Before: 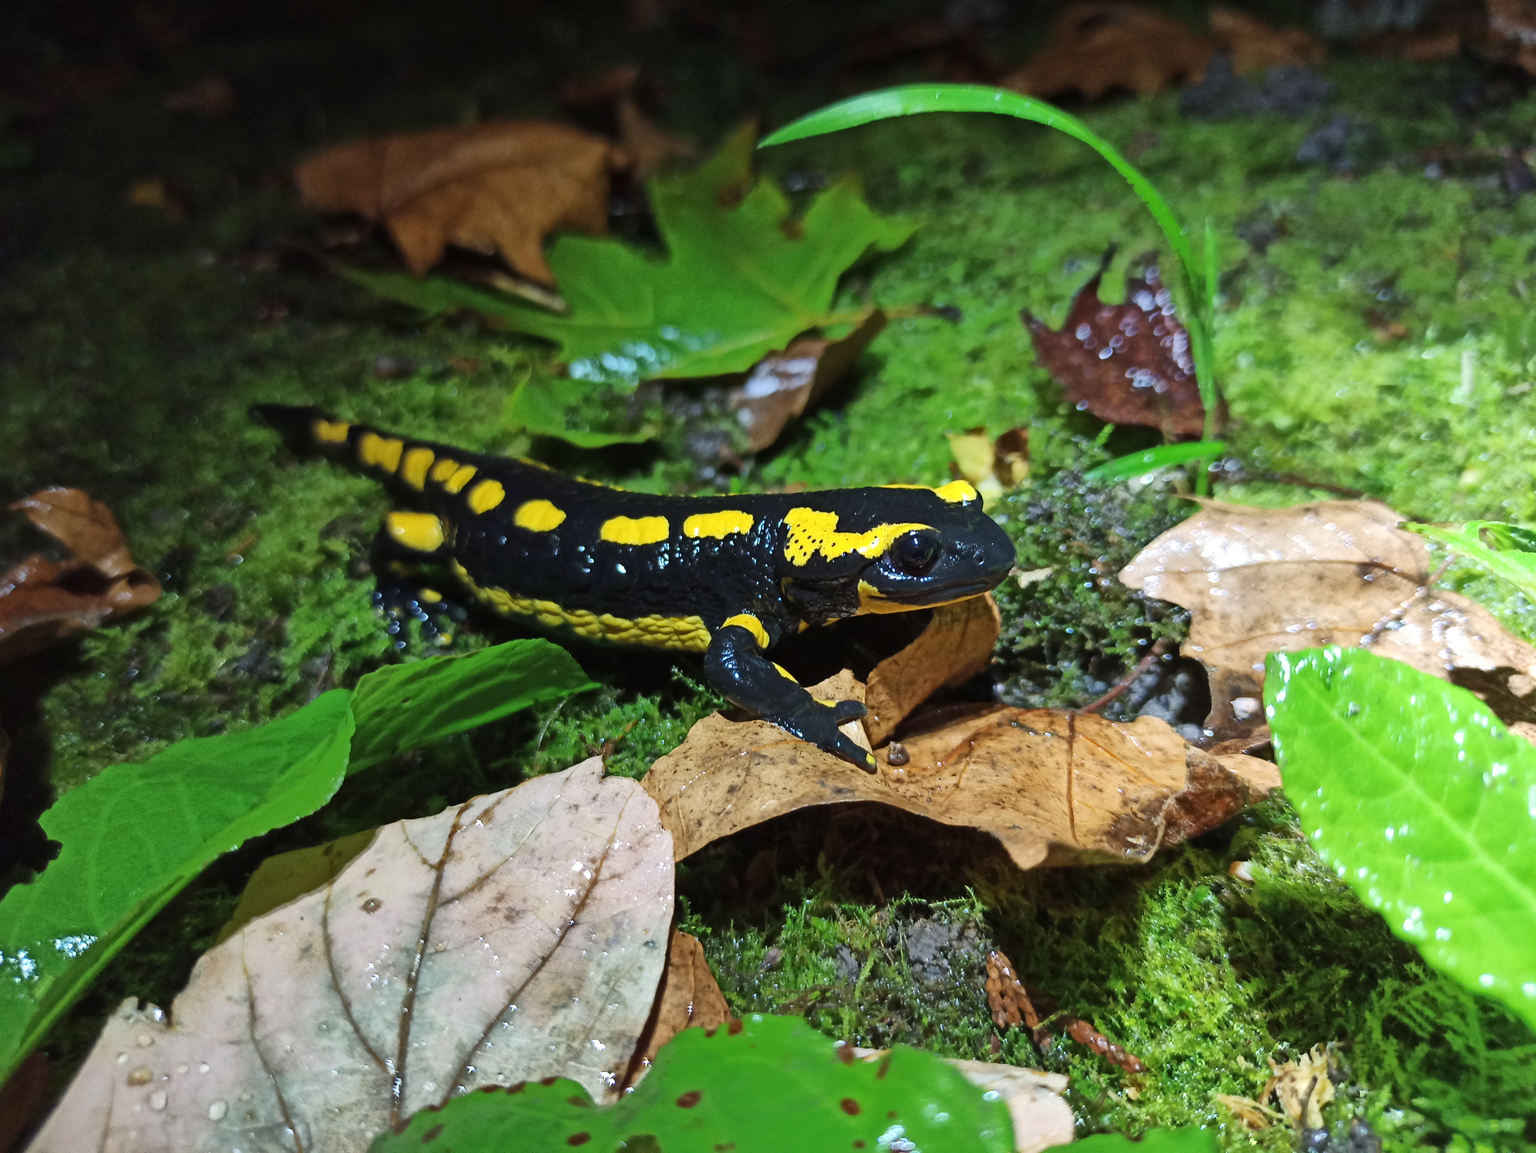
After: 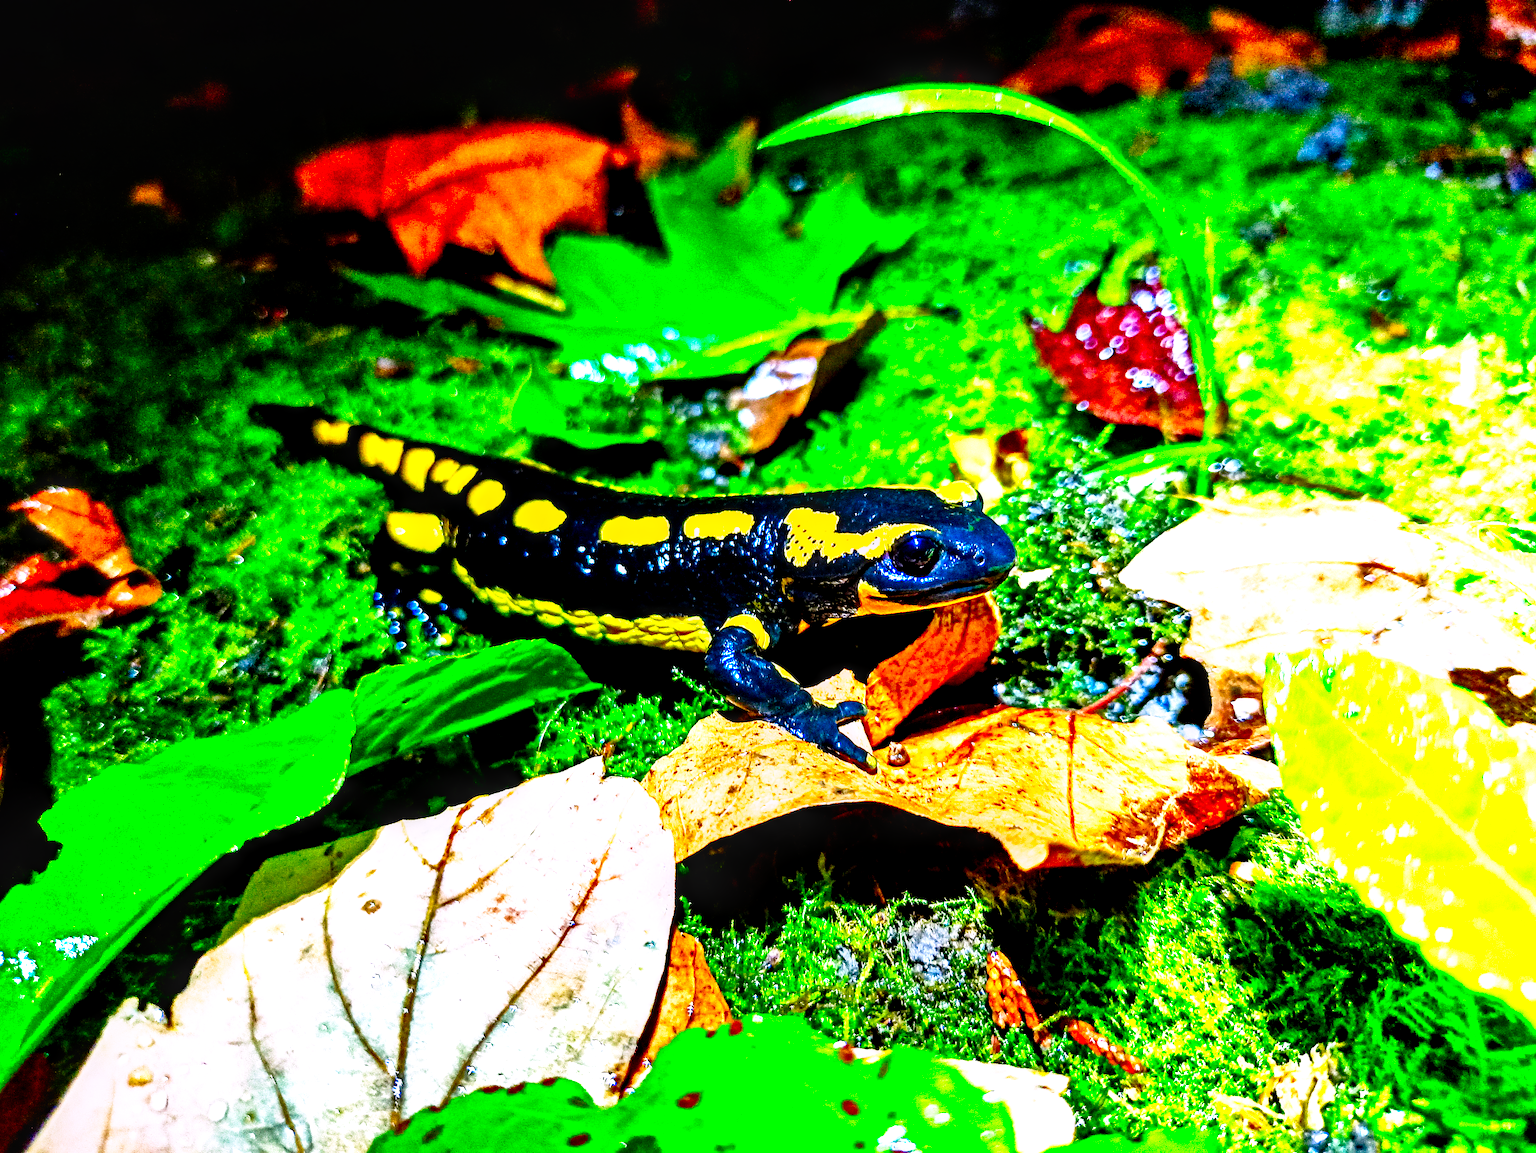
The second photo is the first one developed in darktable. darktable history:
tone curve: curves: ch0 [(0, 0.016) (0.11, 0.039) (0.259, 0.235) (0.383, 0.437) (0.499, 0.597) (0.733, 0.867) (0.843, 0.948) (1, 1)], preserve colors none
haze removal: compatibility mode true, adaptive false
sharpen: on, module defaults
shadows and highlights: shadows 29.34, highlights -29.41, low approximation 0.01, soften with gaussian
base curve: curves: ch0 [(0, 0) (0.012, 0.01) (0.073, 0.168) (0.31, 0.711) (0.645, 0.957) (1, 1)], preserve colors none
color correction: highlights a* 1.63, highlights b* -1.85, saturation 2.48
local contrast: highlights 64%, shadows 54%, detail 169%, midtone range 0.511
